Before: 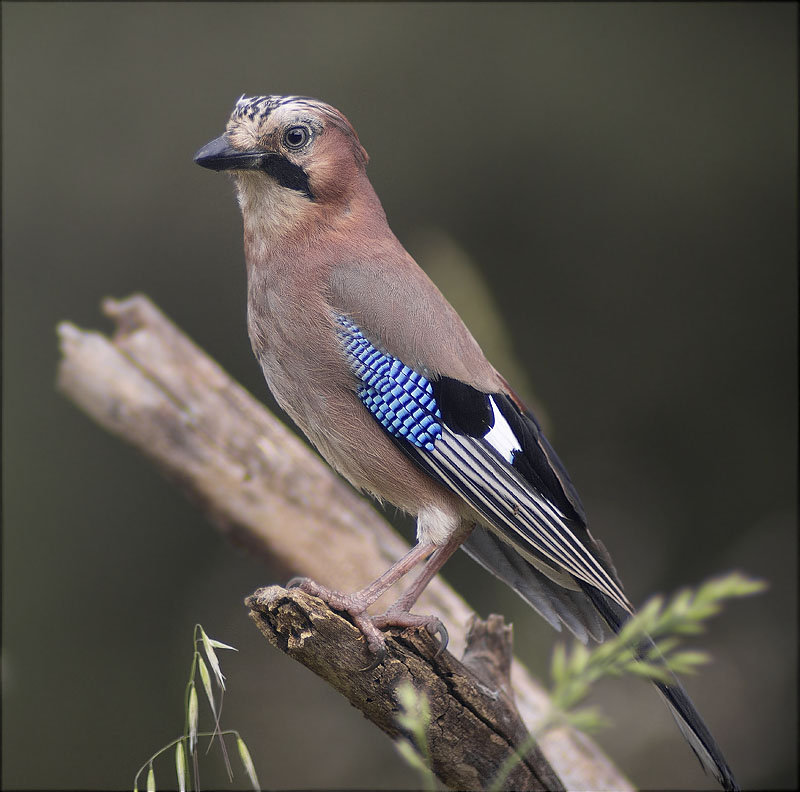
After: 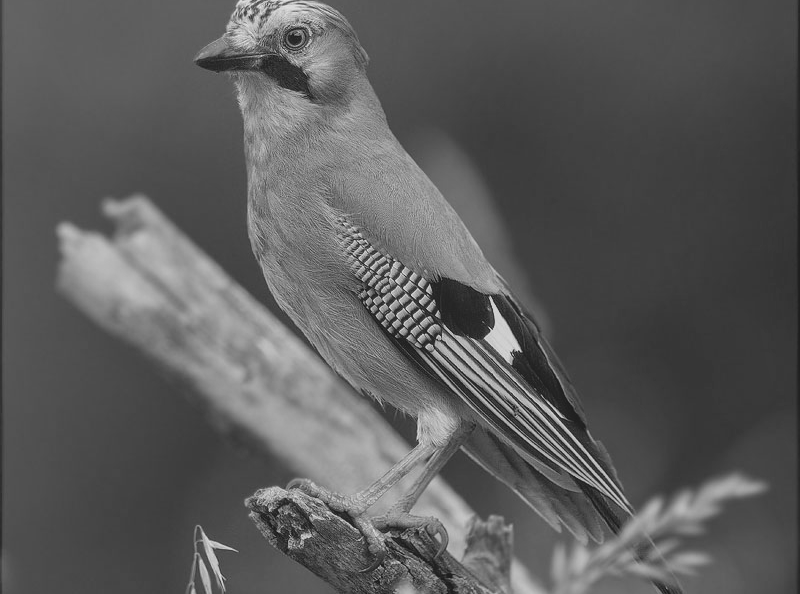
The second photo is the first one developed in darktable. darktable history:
local contrast: on, module defaults
color correction: highlights a* 17.94, highlights b* 35.39, shadows a* 1.48, shadows b* 6.42, saturation 1.01
crop and rotate: top 12.5%, bottom 12.5%
monochrome: size 1
contrast brightness saturation: contrast -0.26, saturation -0.43
